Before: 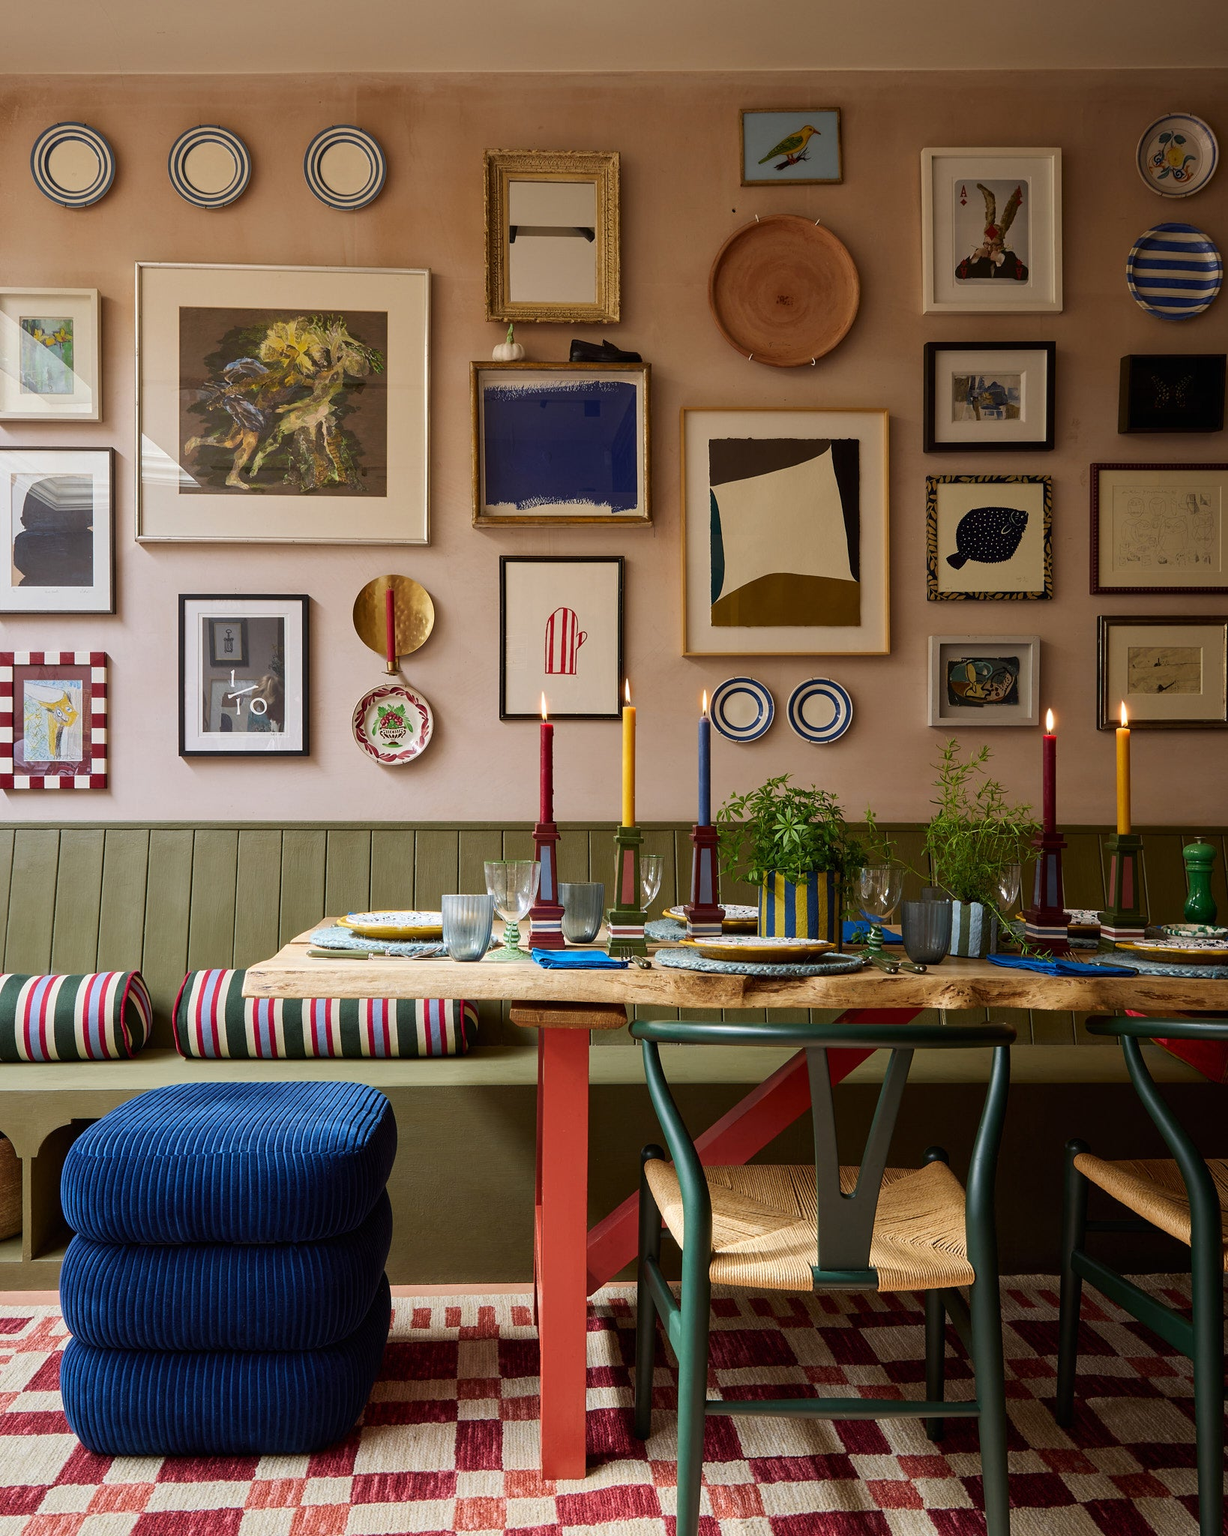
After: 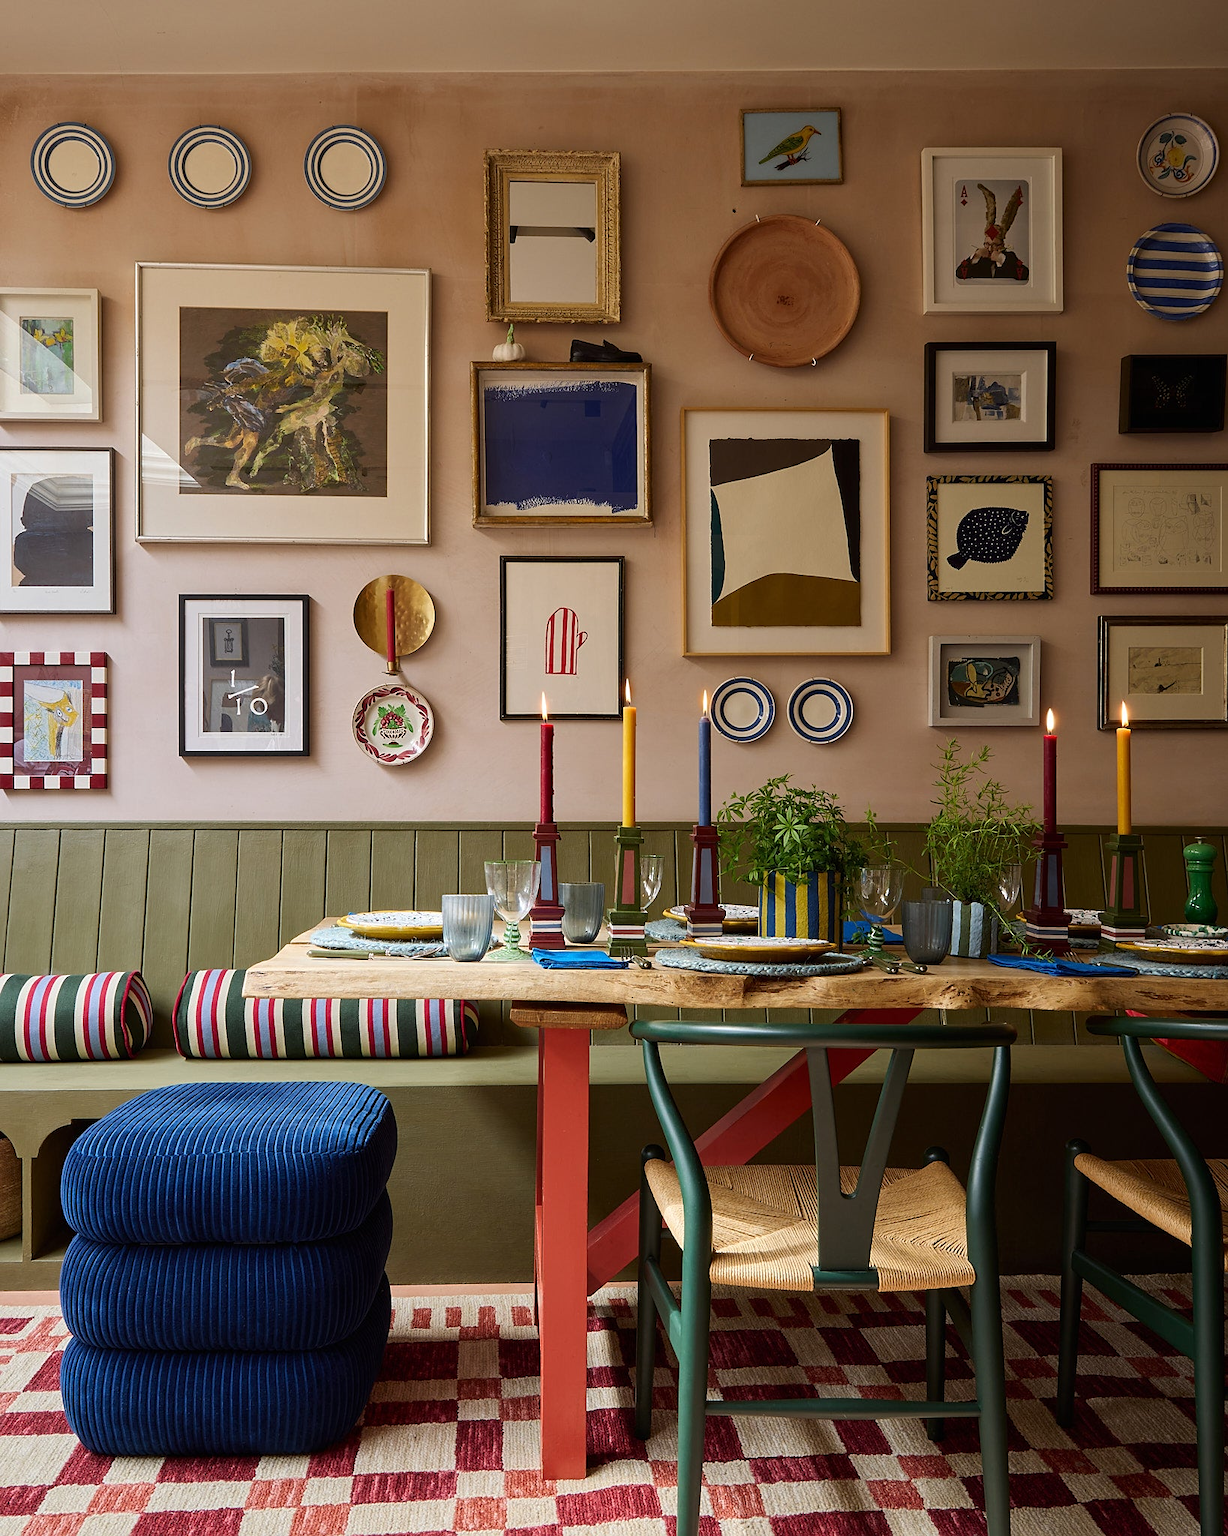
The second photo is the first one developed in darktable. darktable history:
sharpen: radius 1.49, amount 0.391, threshold 1.181
